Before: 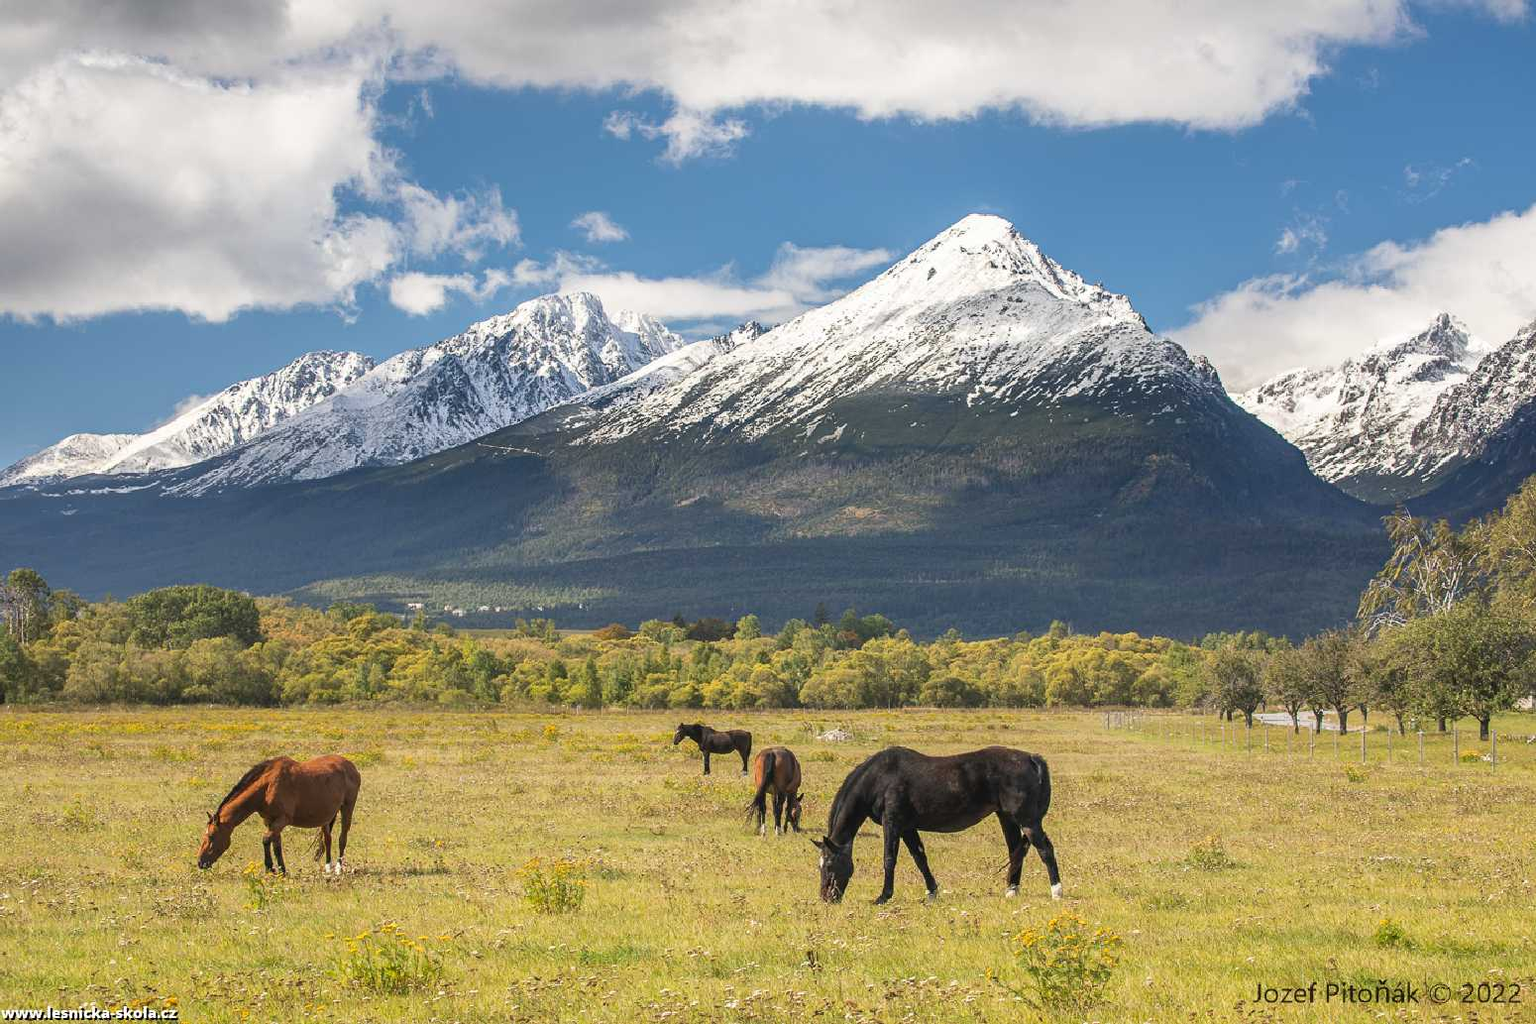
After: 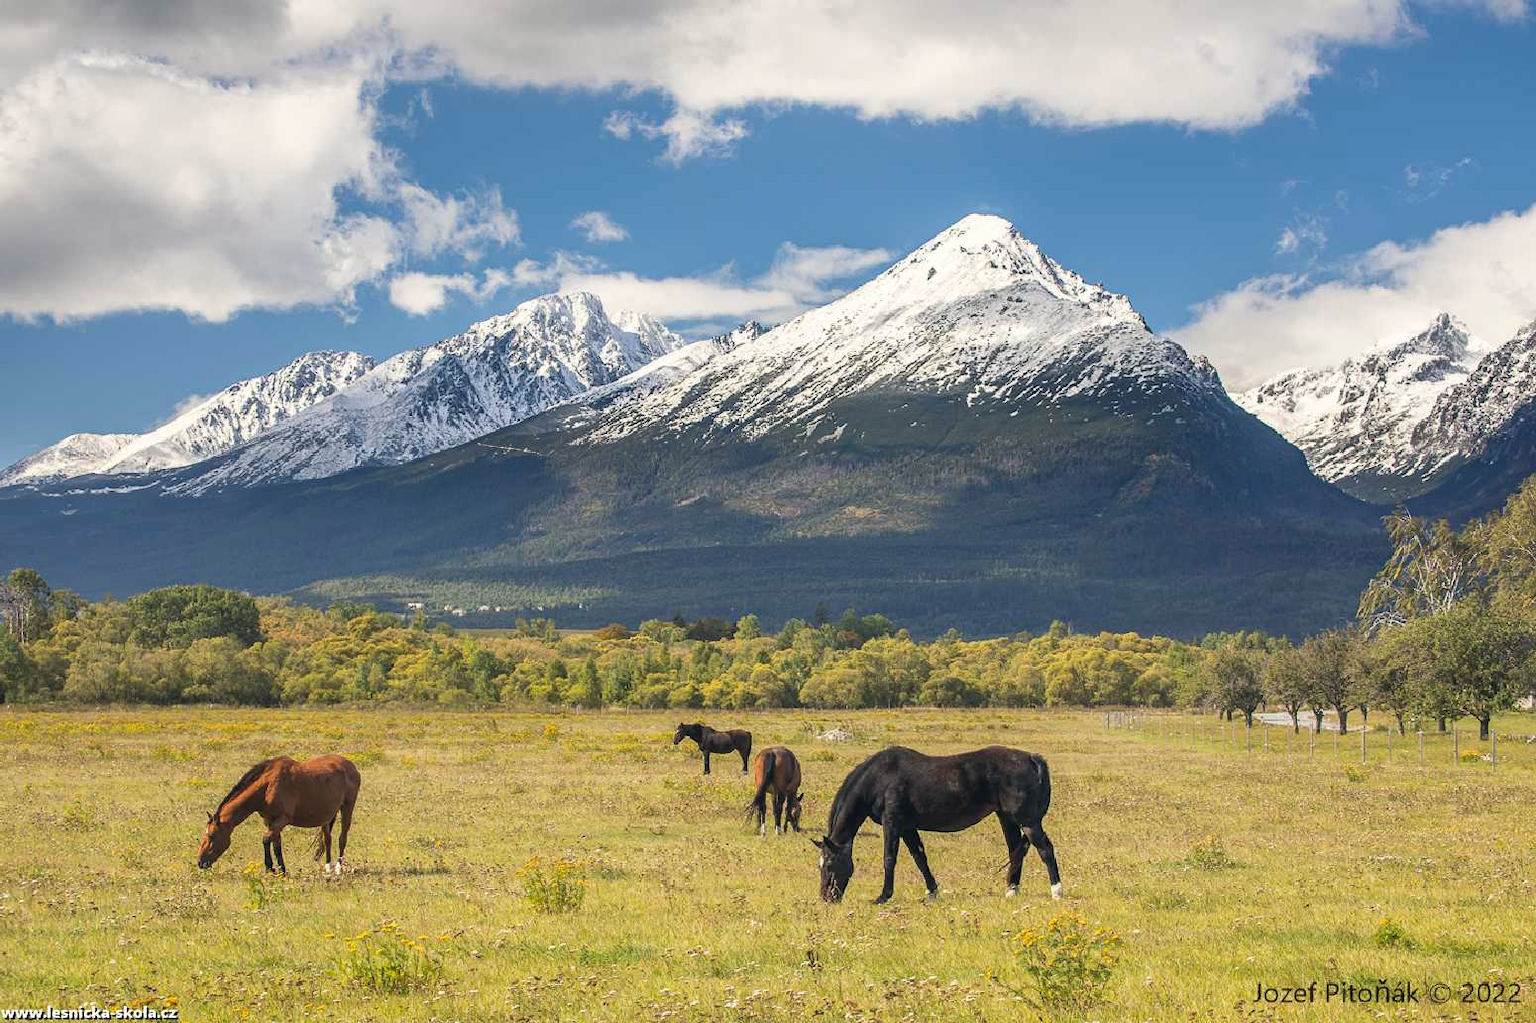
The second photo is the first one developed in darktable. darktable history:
color correction: highlights a* 0.229, highlights b* 2.7, shadows a* -0.805, shadows b* -4.6
